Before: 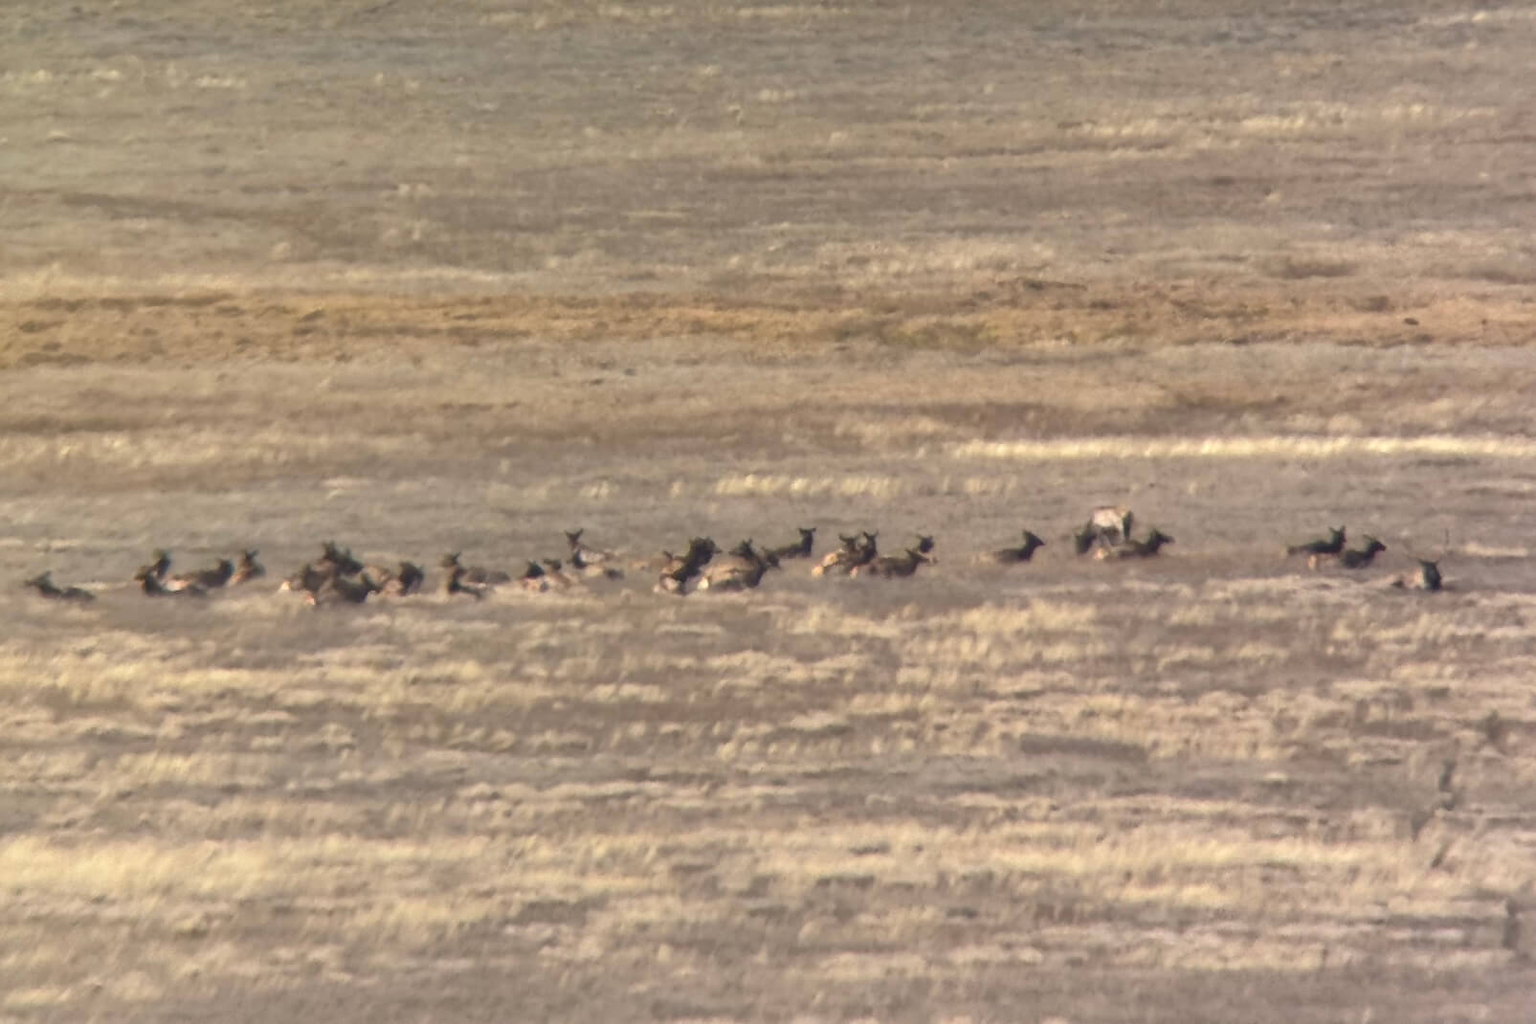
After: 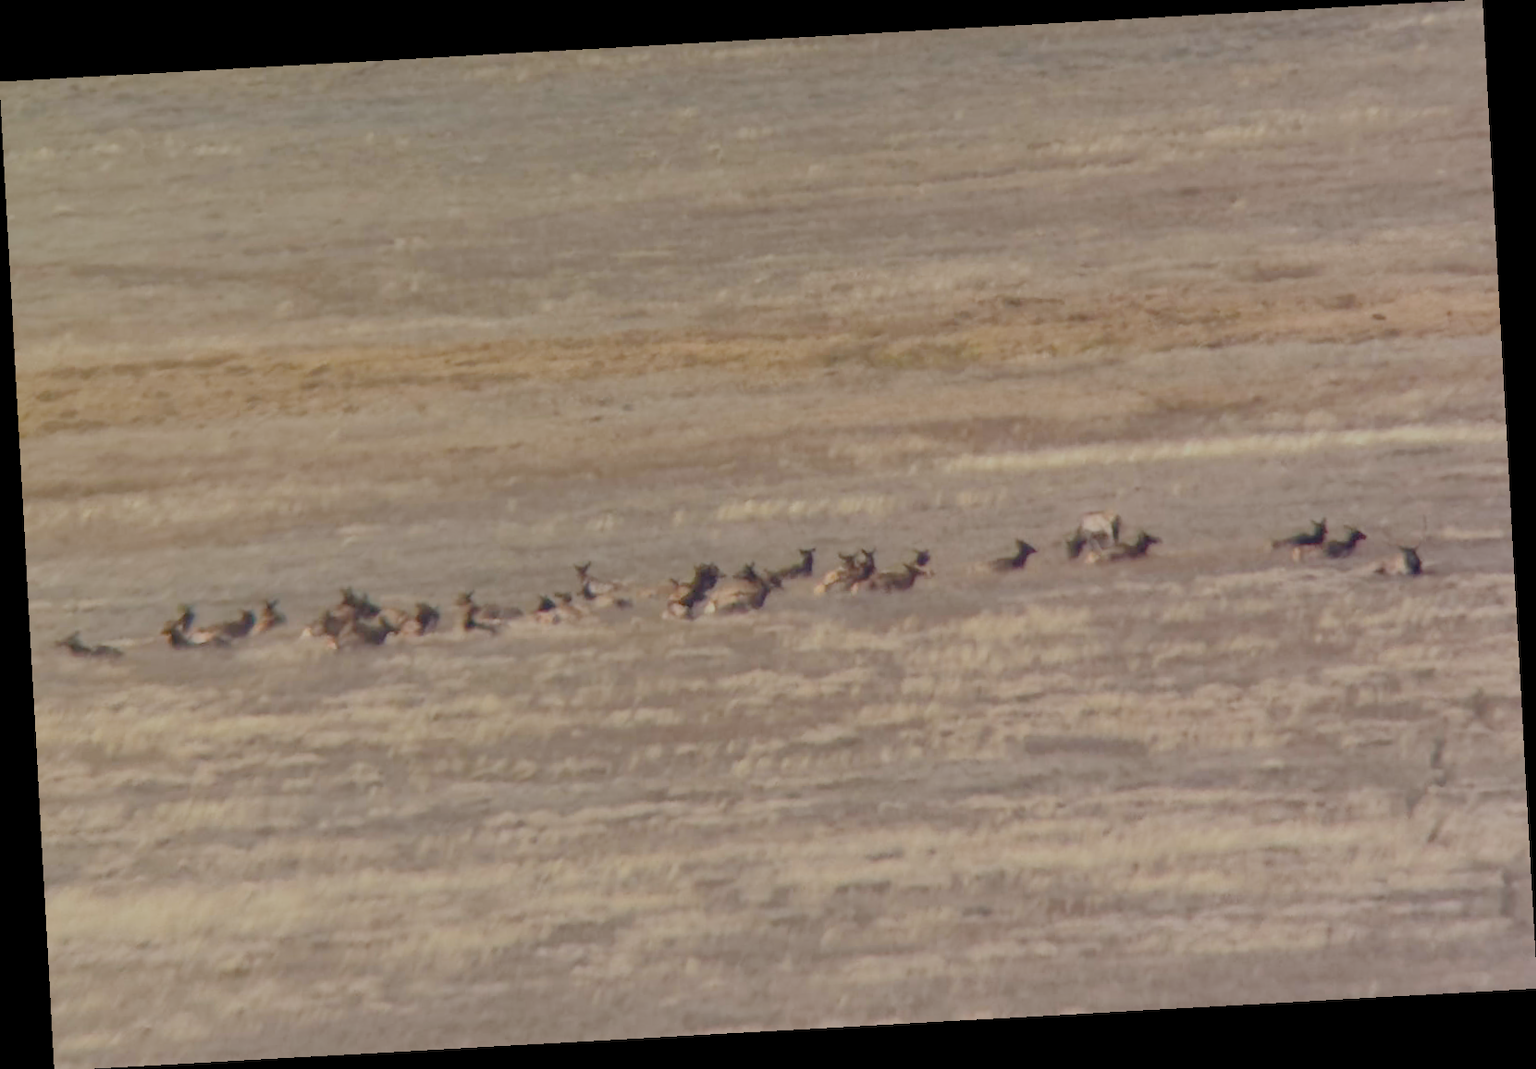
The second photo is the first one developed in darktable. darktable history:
rotate and perspective: rotation -3.18°, automatic cropping off
filmic rgb: black relative exposure -7 EV, white relative exposure 6 EV, threshold 3 EV, target black luminance 0%, hardness 2.73, latitude 61.22%, contrast 0.691, highlights saturation mix 10%, shadows ↔ highlights balance -0.073%, preserve chrominance no, color science v4 (2020), iterations of high-quality reconstruction 10, contrast in shadows soft, contrast in highlights soft, enable highlight reconstruction true
